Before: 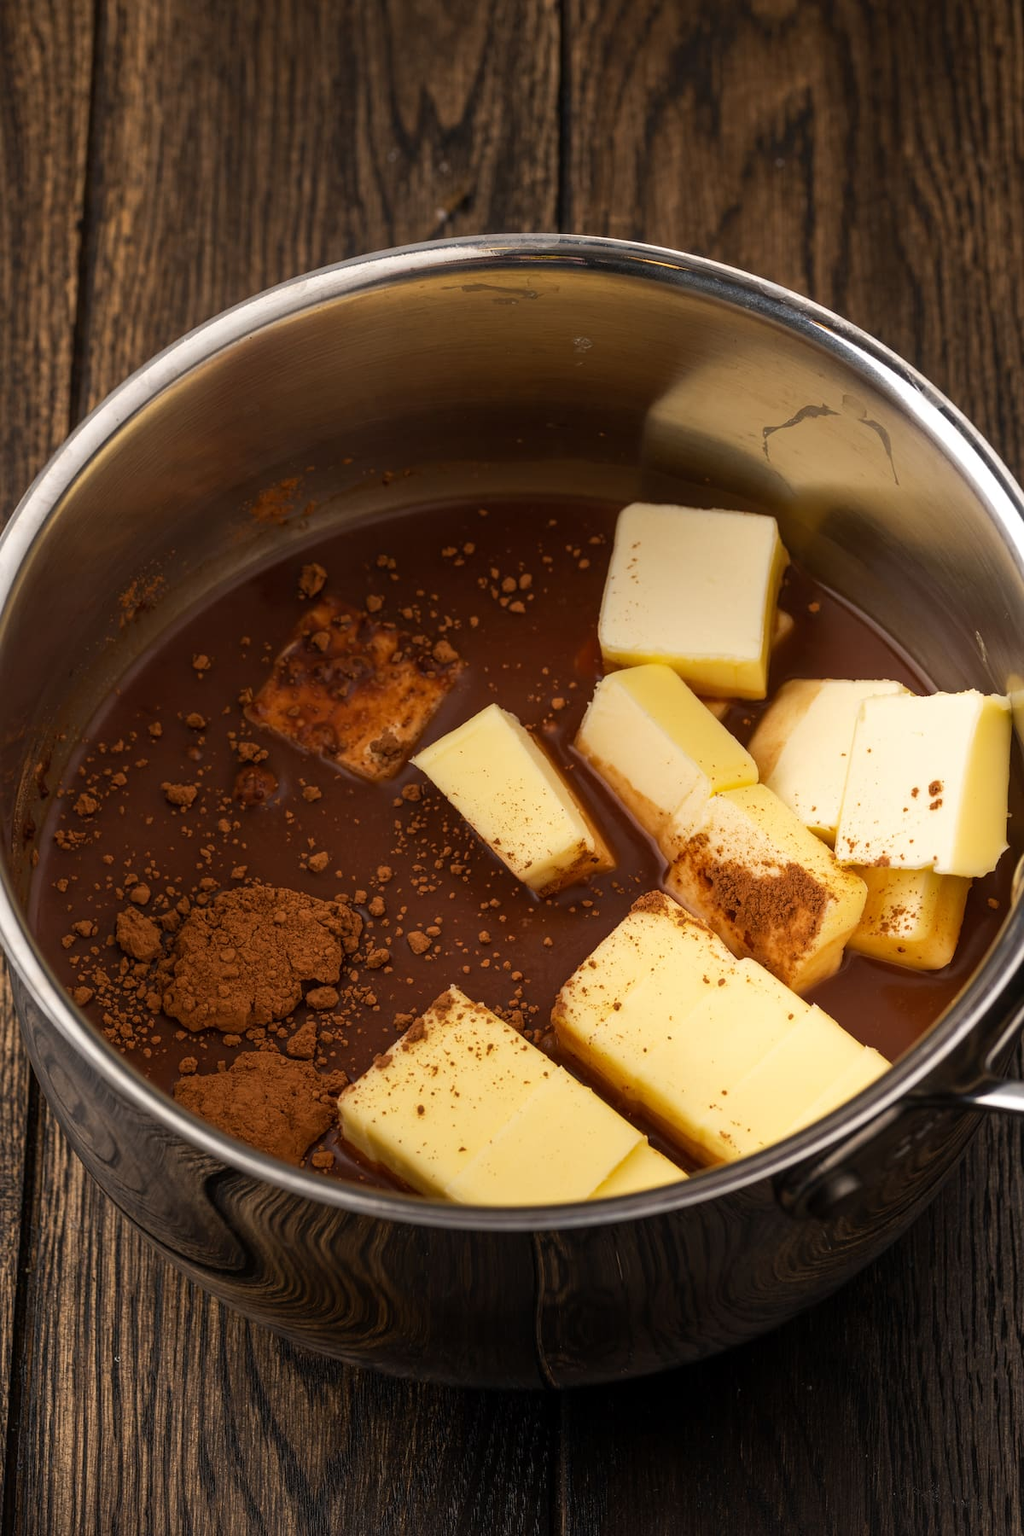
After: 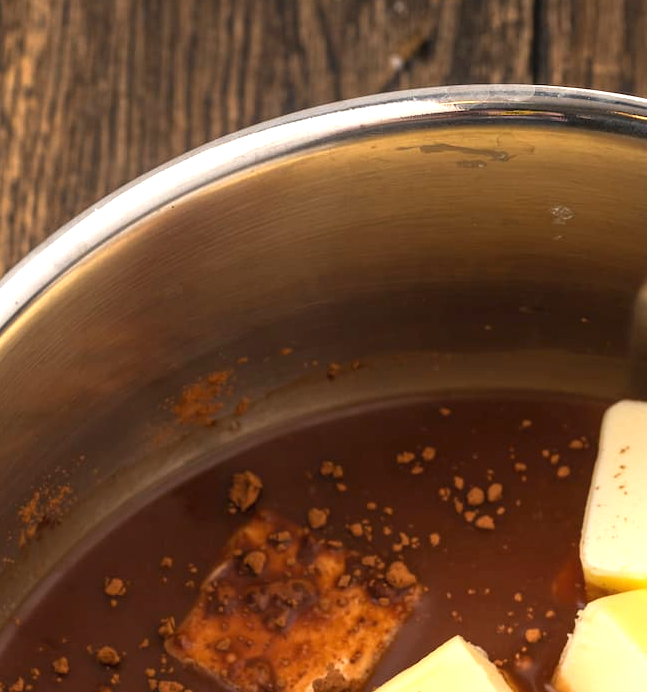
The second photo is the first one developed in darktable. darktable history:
crop: left 10.126%, top 10.532%, right 35.952%, bottom 50.987%
sharpen: radius 2.882, amount 0.857, threshold 47.169
exposure: black level correction -0.001, exposure 0.902 EV, compensate highlight preservation false
